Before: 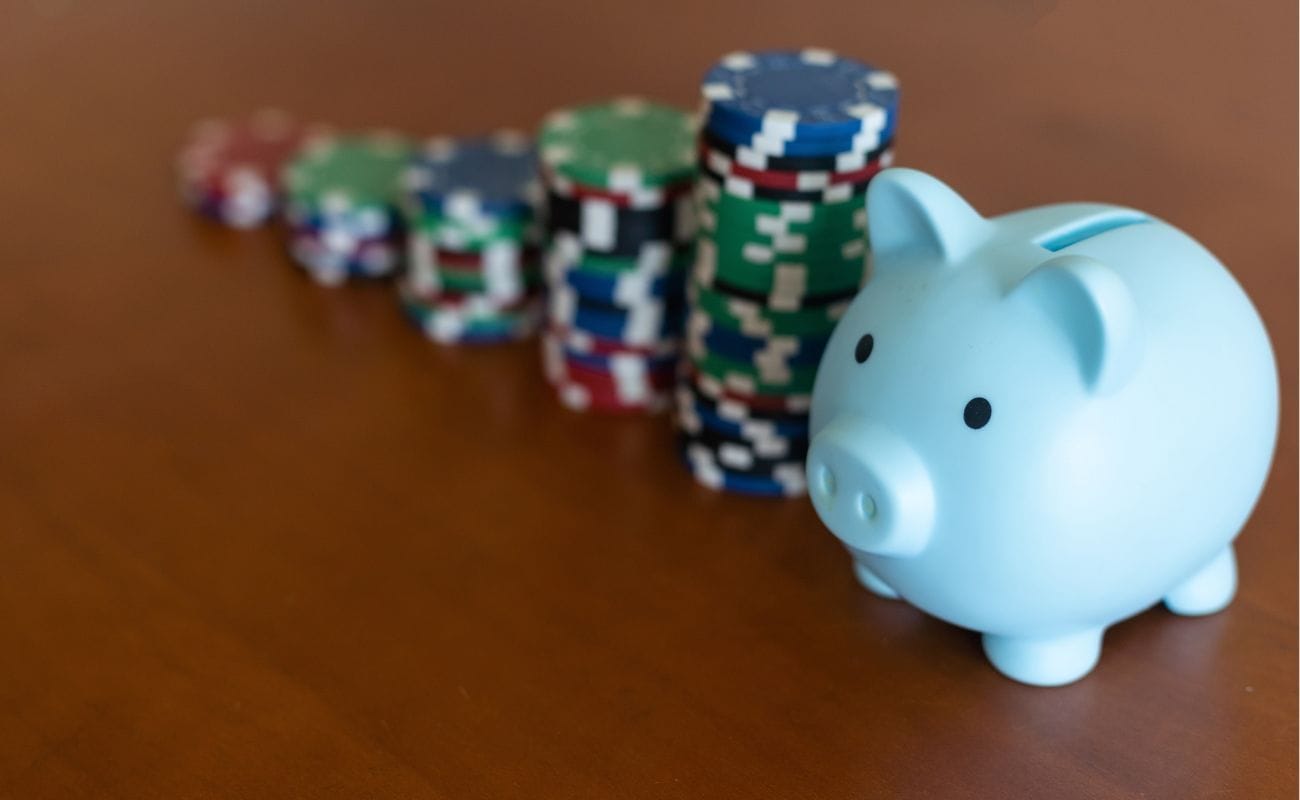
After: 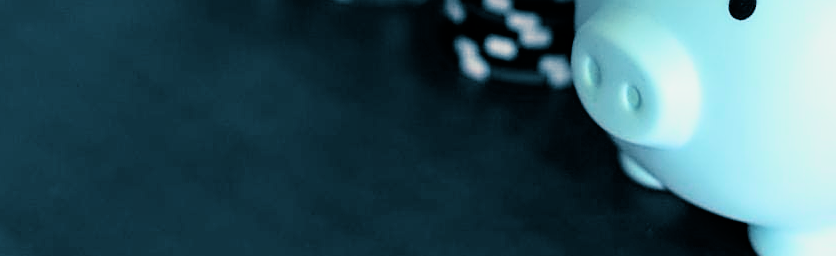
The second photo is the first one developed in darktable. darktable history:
tone curve: curves: ch0 [(0, 0) (0.062, 0.023) (0.168, 0.142) (0.359, 0.419) (0.469, 0.544) (0.634, 0.722) (0.839, 0.909) (0.998, 0.978)]; ch1 [(0, 0) (0.437, 0.408) (0.472, 0.47) (0.502, 0.504) (0.527, 0.546) (0.568, 0.619) (0.608, 0.665) (0.669, 0.748) (0.859, 0.899) (1, 1)]; ch2 [(0, 0) (0.33, 0.301) (0.421, 0.443) (0.473, 0.498) (0.509, 0.5) (0.535, 0.564) (0.575, 0.625) (0.608, 0.667) (1, 1)], color space Lab, independent channels, preserve colors none
crop: left 18.091%, top 51.13%, right 17.525%, bottom 16.85%
sharpen: on, module defaults
split-toning: shadows › hue 212.4°, balance -70
filmic rgb: black relative exposure -8.07 EV, white relative exposure 3 EV, hardness 5.35, contrast 1.25
